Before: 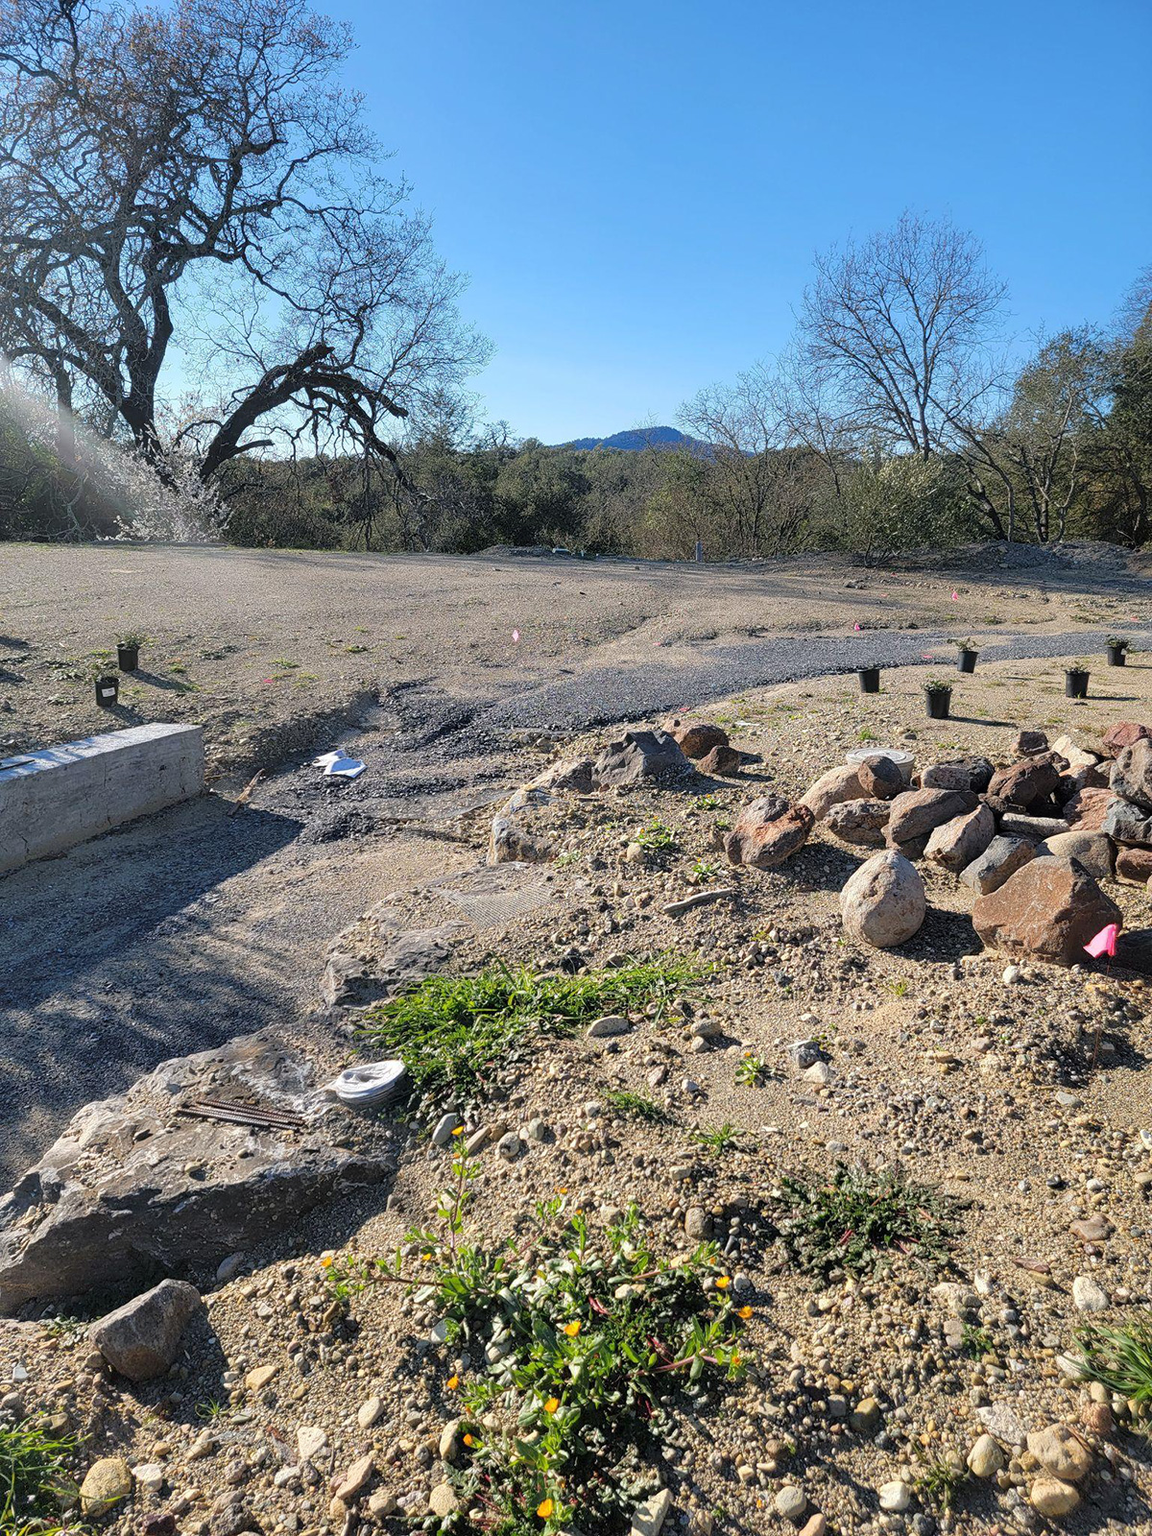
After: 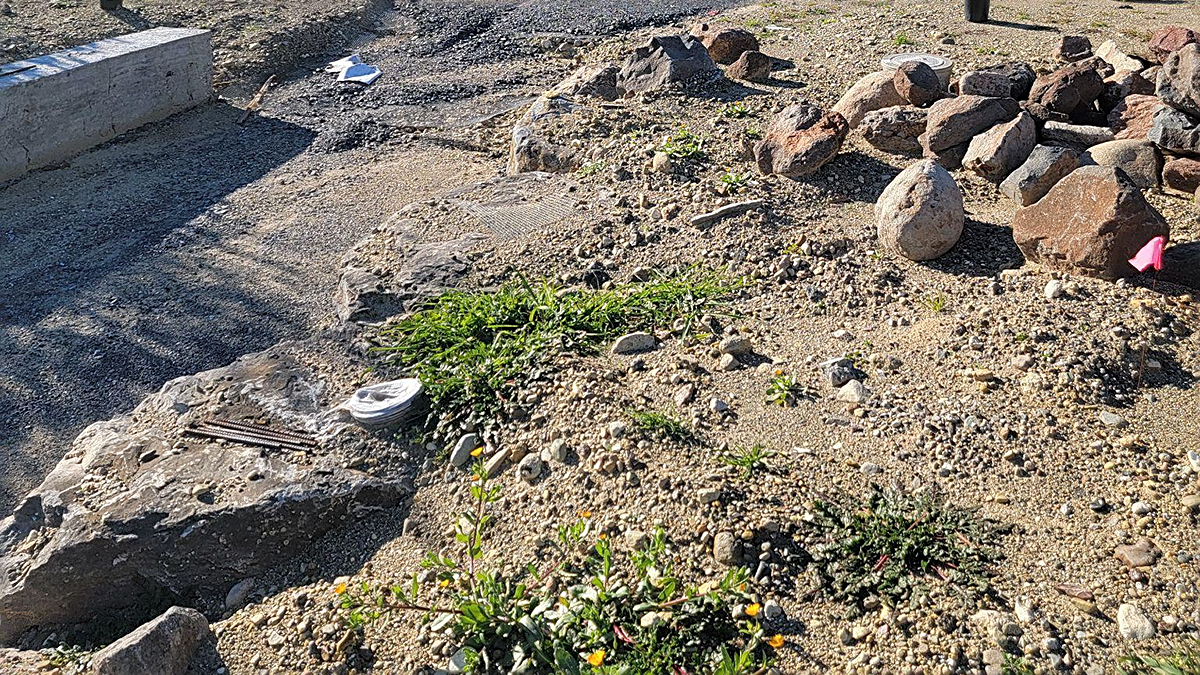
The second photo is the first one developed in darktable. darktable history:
sharpen: on, module defaults
crop: top 45.38%, bottom 12.295%
